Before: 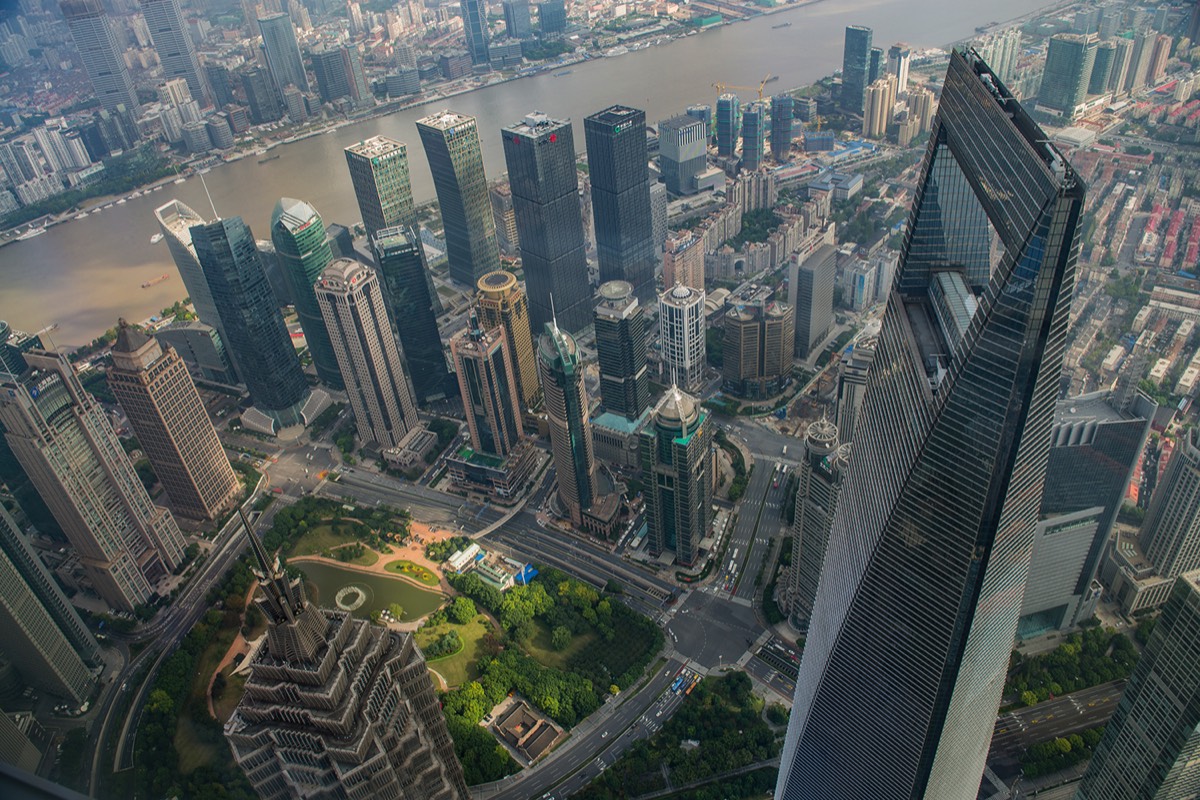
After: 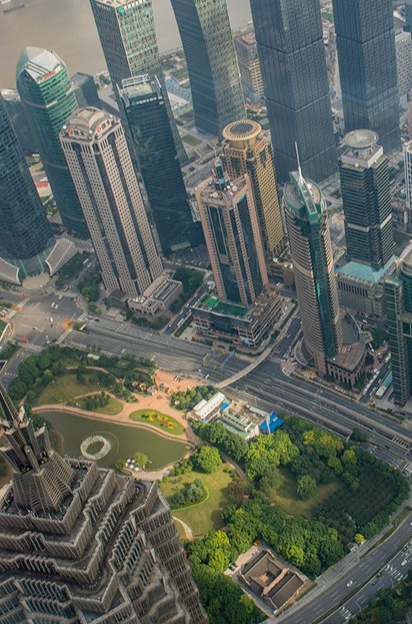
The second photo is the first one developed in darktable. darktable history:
crop and rotate: left 21.297%, top 18.966%, right 44.352%, bottom 2.967%
